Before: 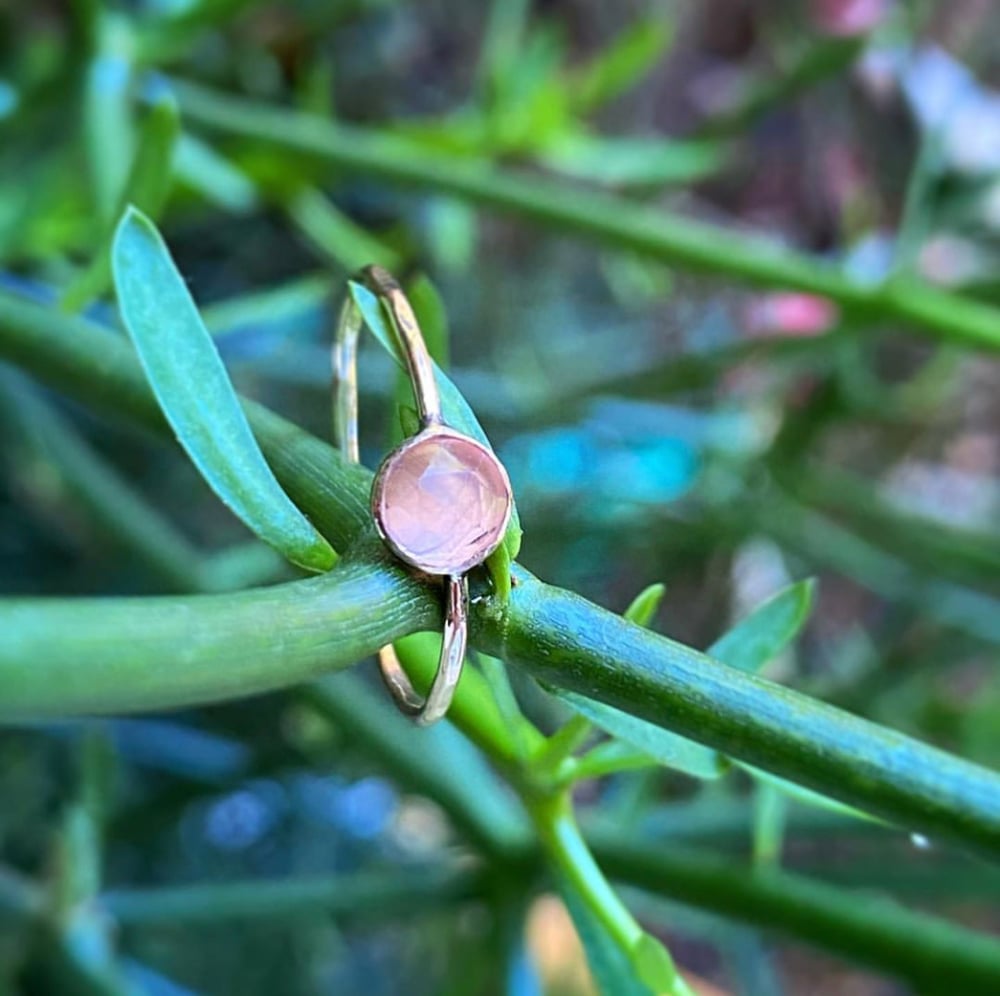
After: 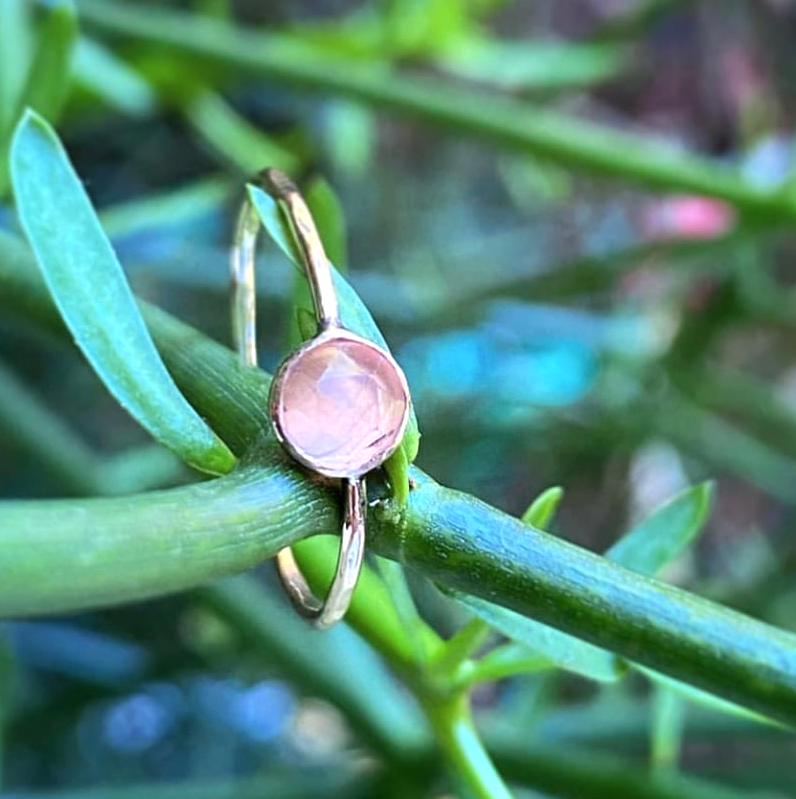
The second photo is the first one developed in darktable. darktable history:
crop and rotate: left 10.206%, top 9.817%, right 10.097%, bottom 9.899%
shadows and highlights: radius 45.27, white point adjustment 6.56, compress 79.34%, soften with gaussian
